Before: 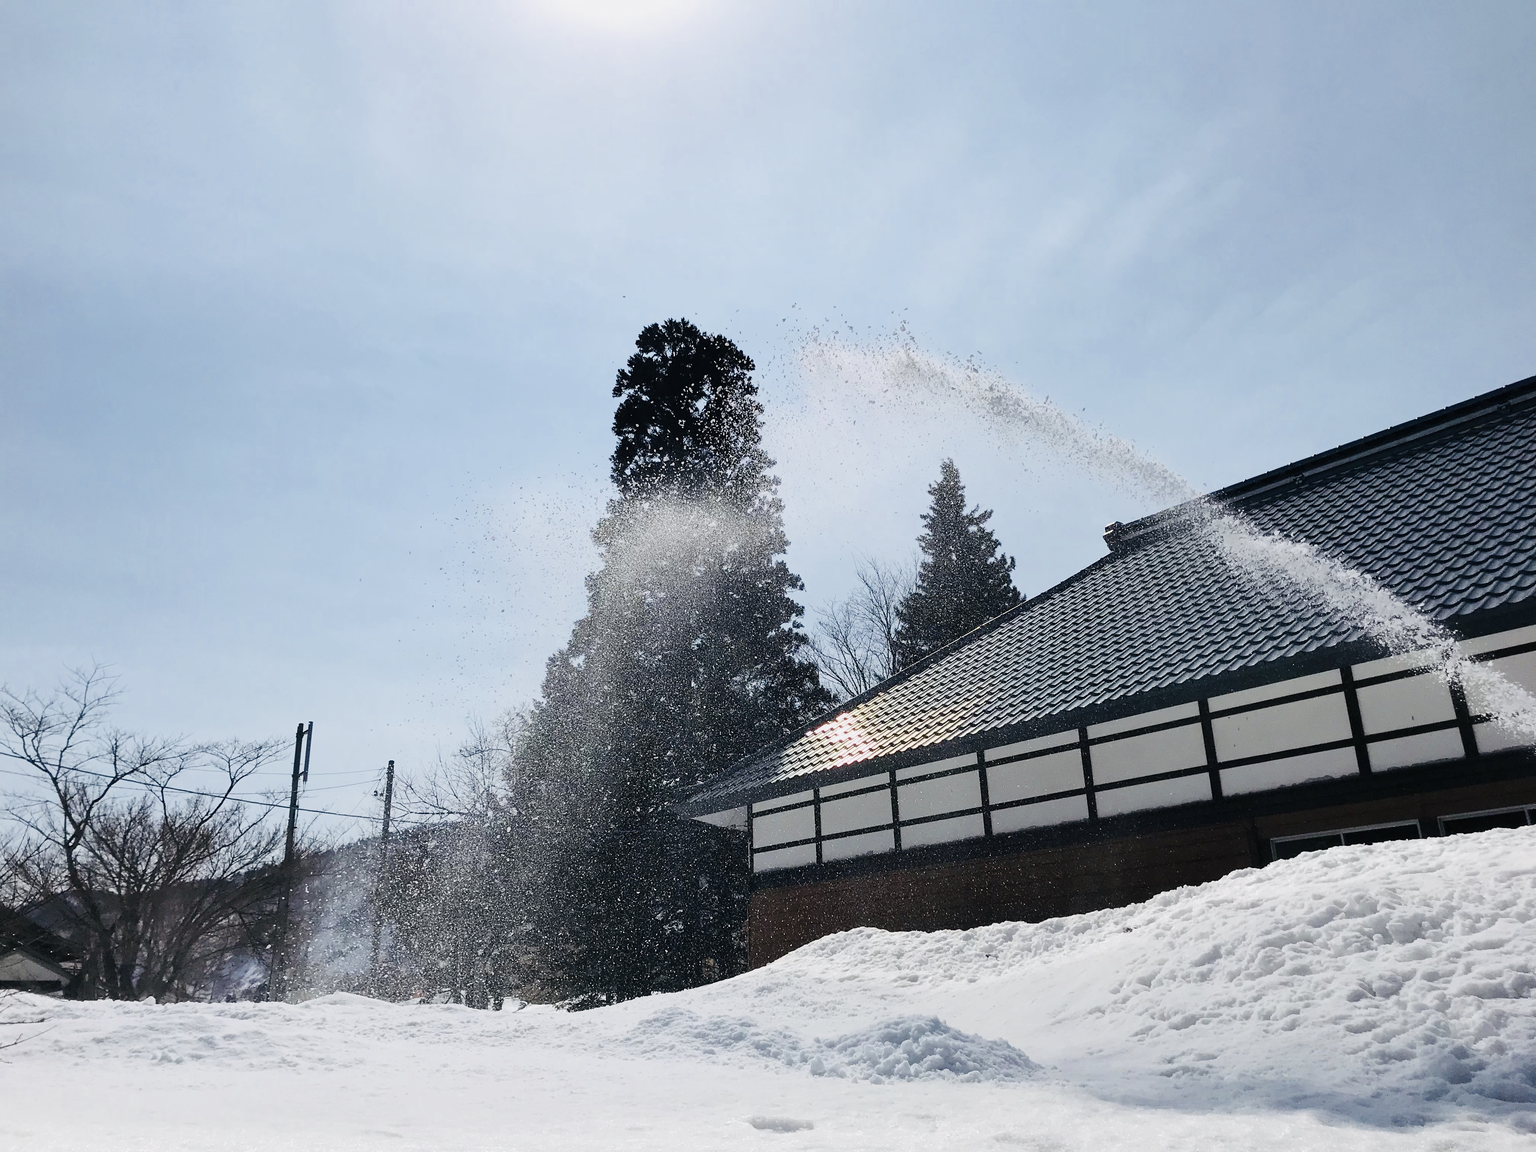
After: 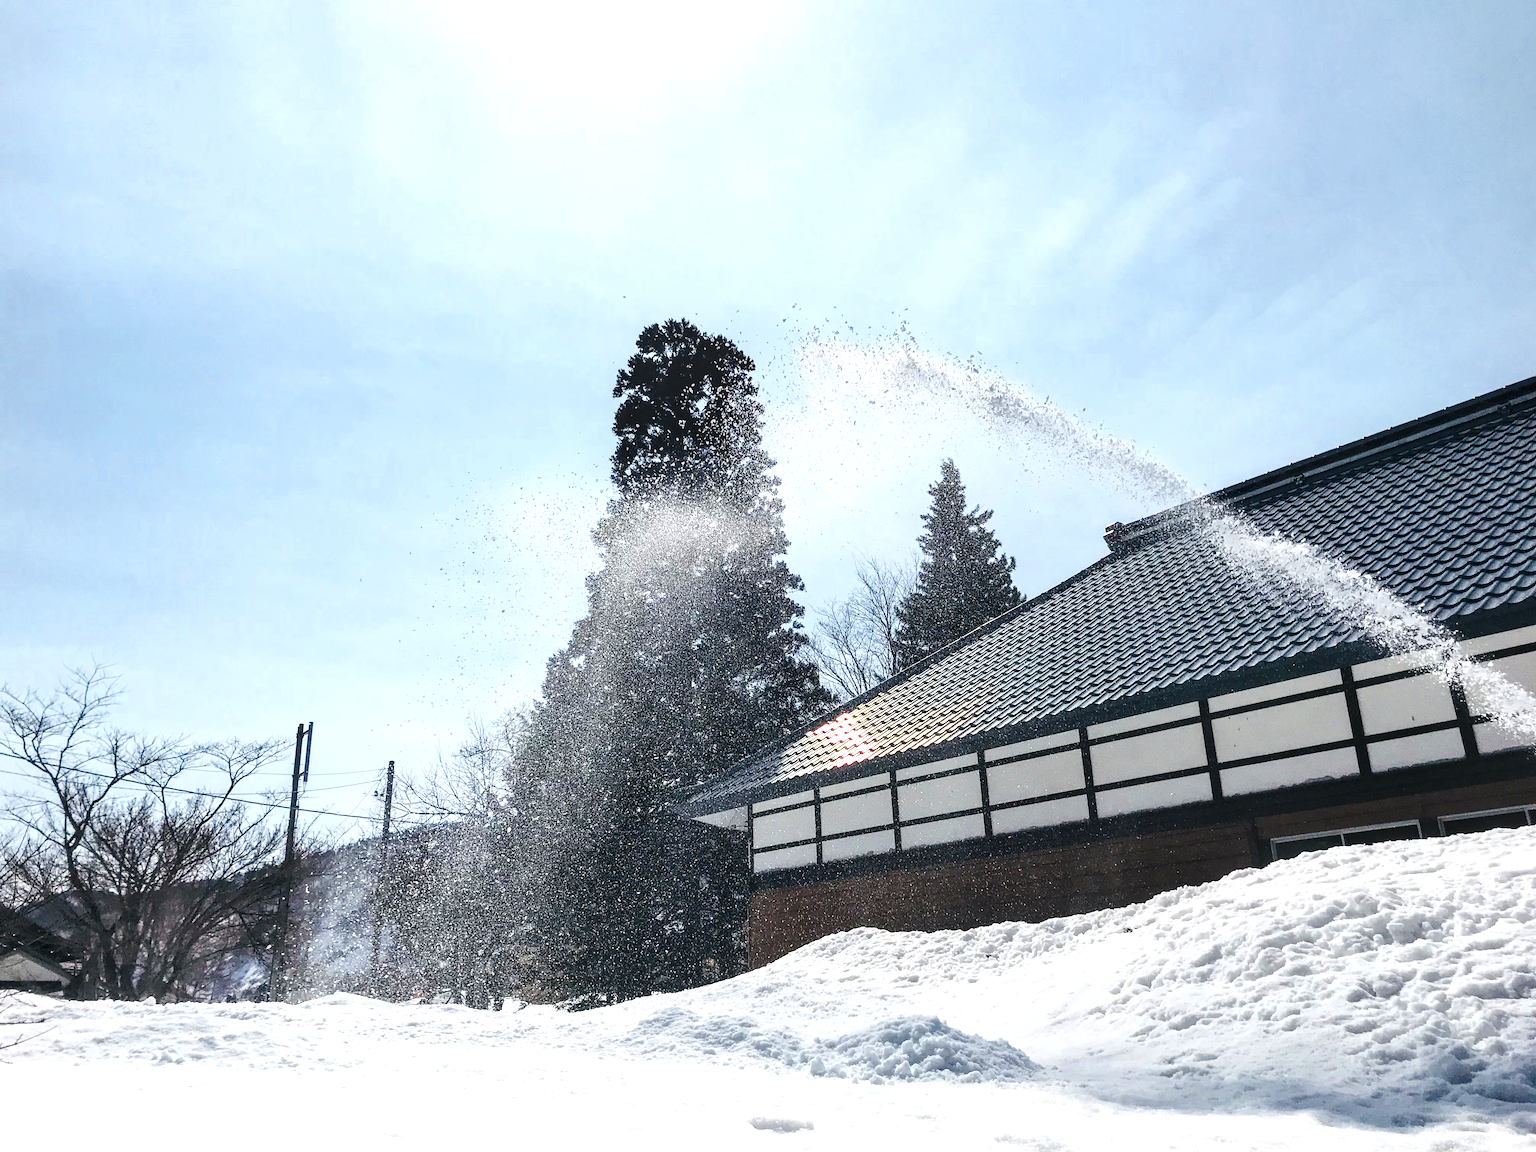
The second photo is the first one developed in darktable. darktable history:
local contrast: detail 140%
exposure: black level correction 0, exposure 0.6 EV, compensate highlight preservation false
